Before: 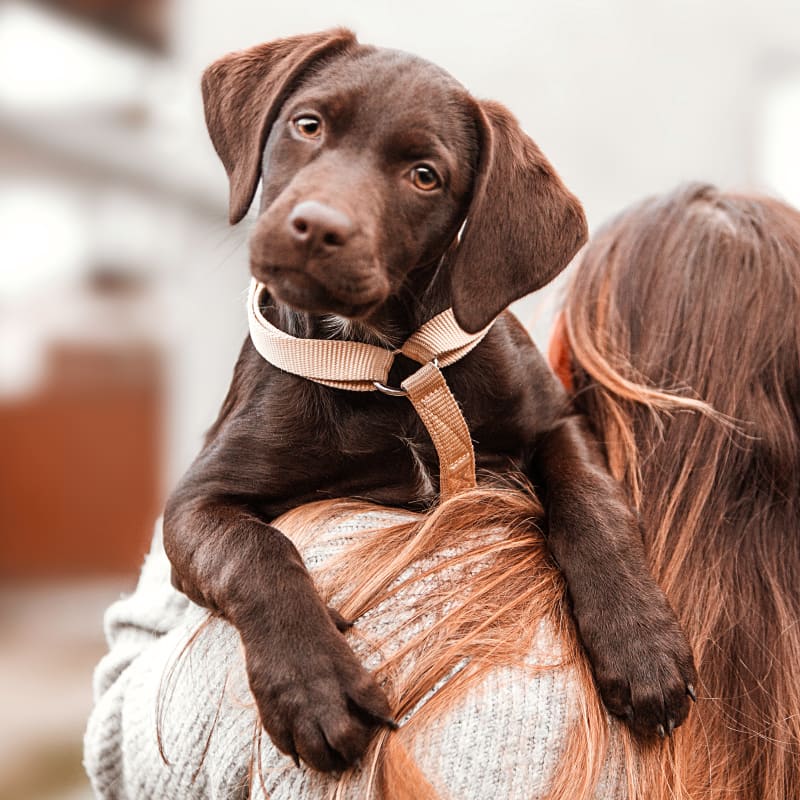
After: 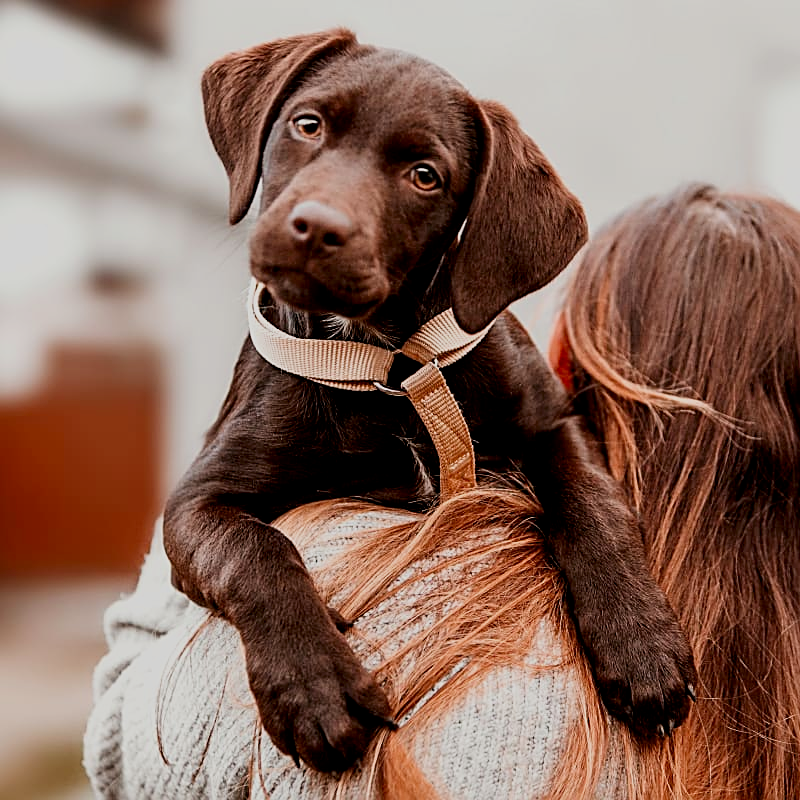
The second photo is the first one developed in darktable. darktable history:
filmic rgb: black relative exposure -7.92 EV, white relative exposure 4.13 EV, threshold 3 EV, hardness 4.02, latitude 51.22%, contrast 1.013, shadows ↔ highlights balance 5.35%, color science v5 (2021), contrast in shadows safe, contrast in highlights safe, enable highlight reconstruction true
sharpen: on, module defaults
exposure: black level correction 0.009, compensate highlight preservation false
color balance rgb: global vibrance 6.81%, saturation formula JzAzBz (2021)
contrast brightness saturation: contrast 0.07, brightness -0.14, saturation 0.11
